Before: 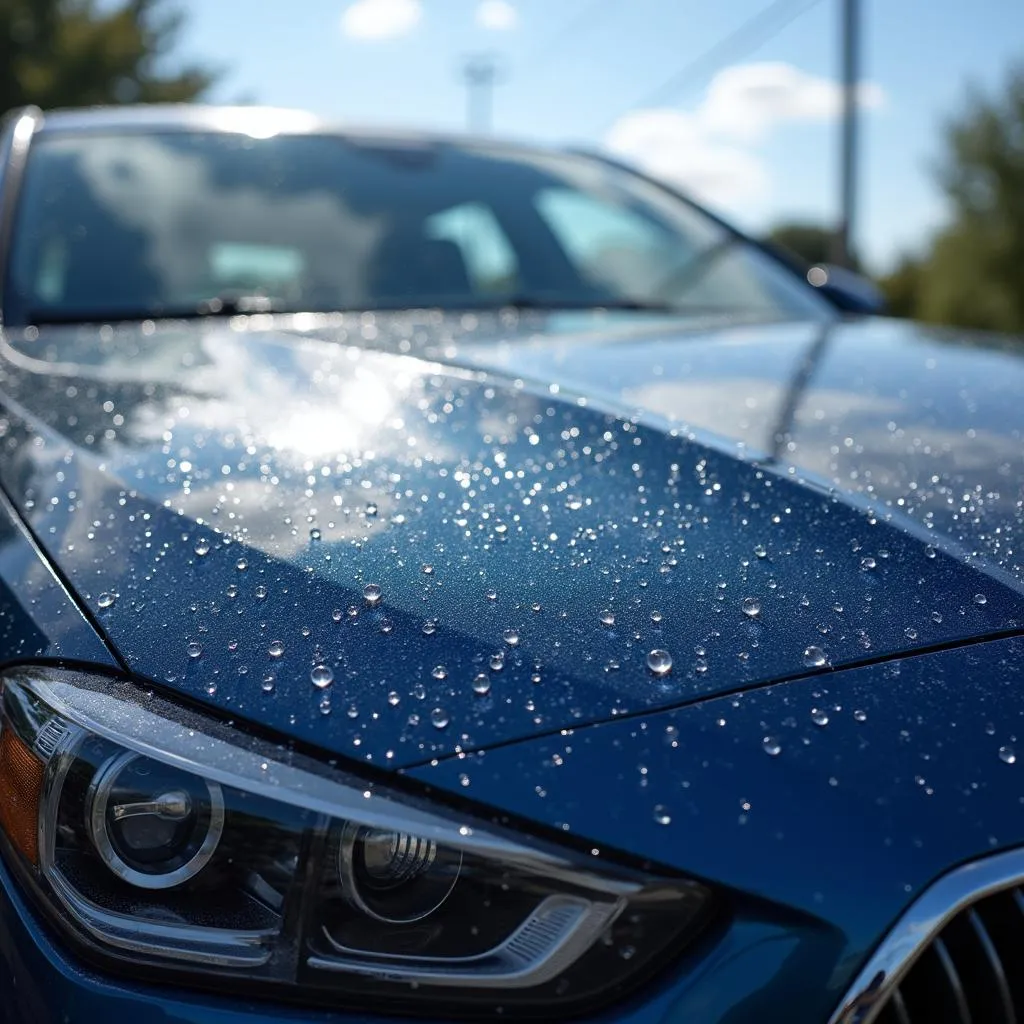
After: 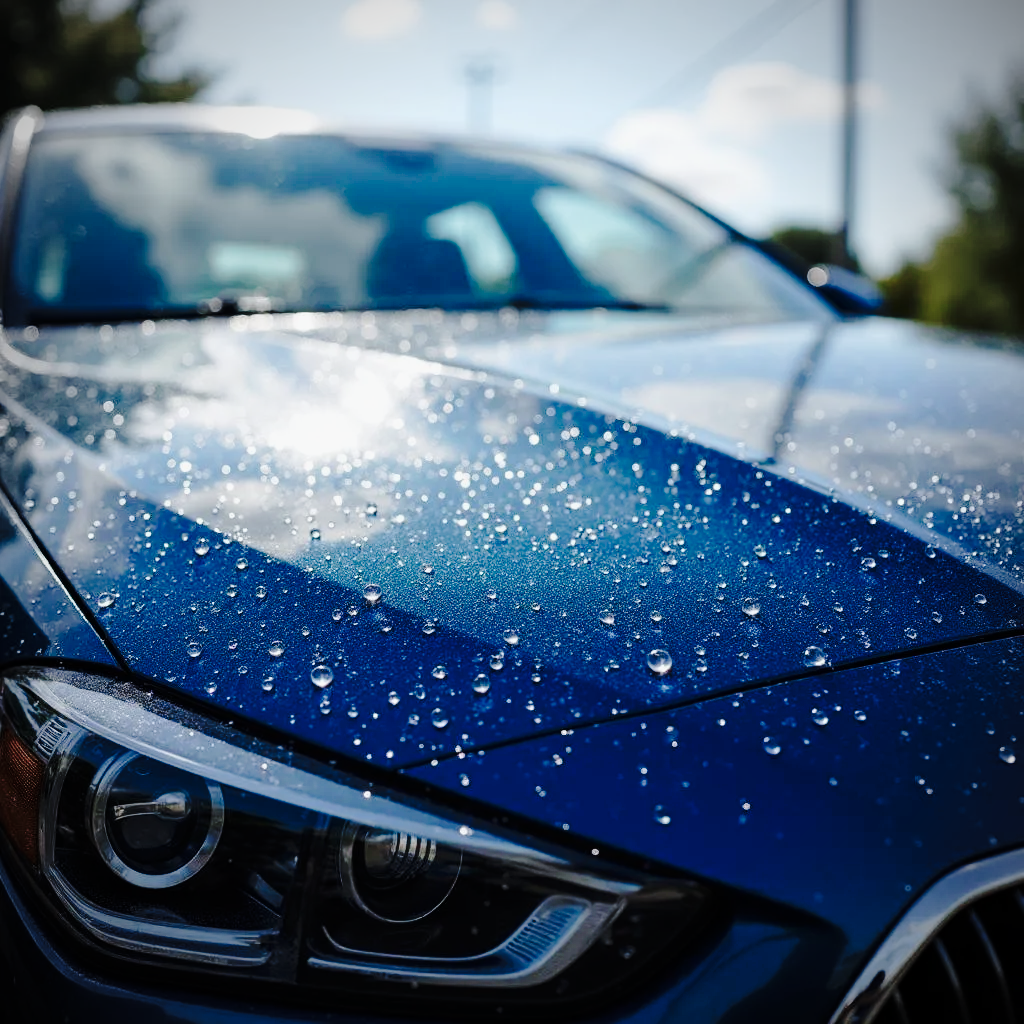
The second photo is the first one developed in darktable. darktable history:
tone curve: curves: ch0 [(0, 0) (0.094, 0.039) (0.243, 0.155) (0.411, 0.482) (0.479, 0.583) (0.654, 0.742) (0.793, 0.851) (0.994, 0.974)]; ch1 [(0, 0) (0.161, 0.092) (0.35, 0.33) (0.392, 0.392) (0.456, 0.456) (0.505, 0.502) (0.537, 0.518) (0.553, 0.53) (0.573, 0.569) (0.718, 0.718) (1, 1)]; ch2 [(0, 0) (0.346, 0.362) (0.411, 0.412) (0.502, 0.502) (0.531, 0.521) (0.576, 0.553) (0.615, 0.621) (1, 1)], preserve colors none
vignetting: fall-off radius 62.61%, brightness -0.622, saturation -0.671
